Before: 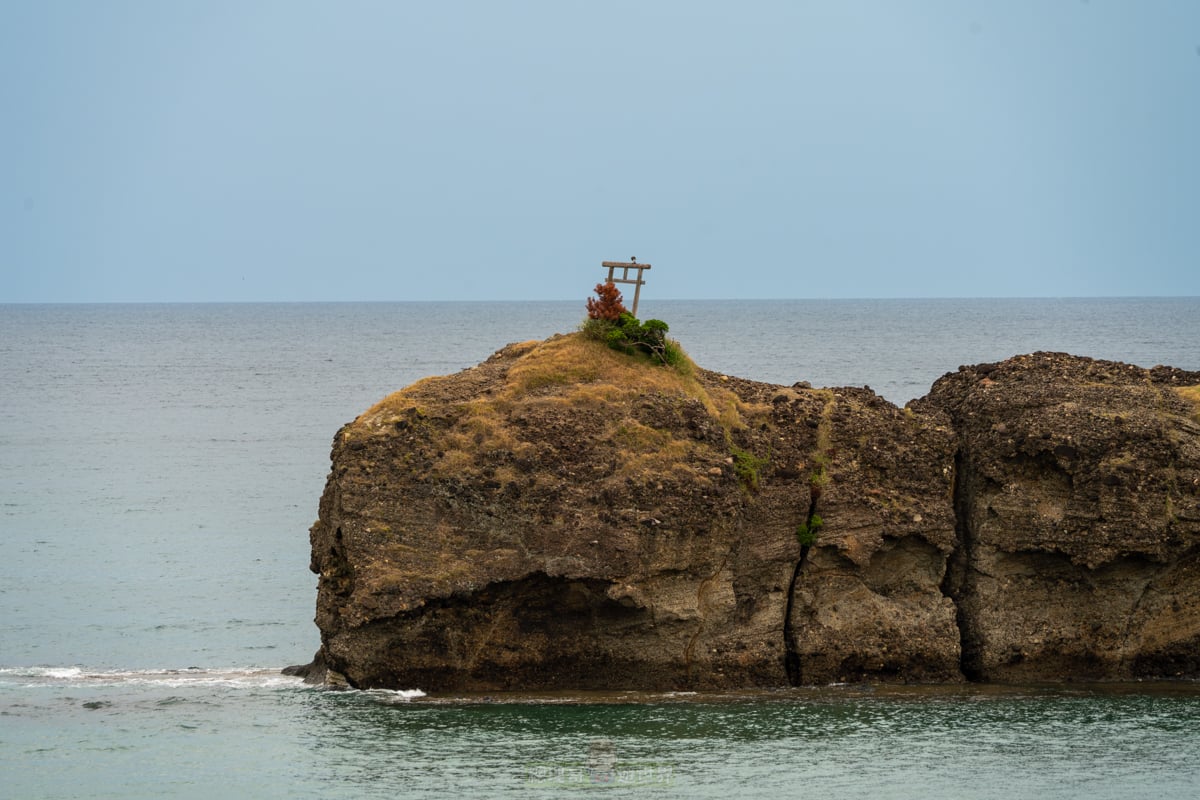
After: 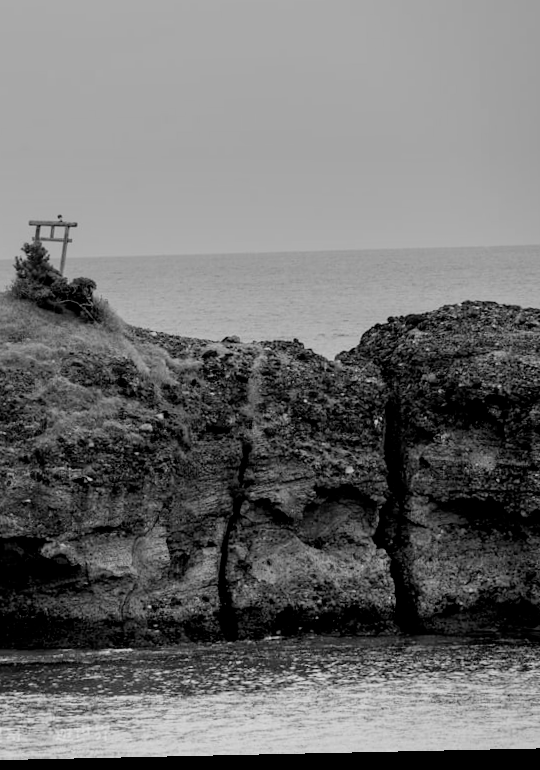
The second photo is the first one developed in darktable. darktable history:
exposure: black level correction 0.012, exposure 0.7 EV, compensate exposure bias true, compensate highlight preservation false
filmic rgb: white relative exposure 3.8 EV, hardness 4.35
monochrome: a -4.13, b 5.16, size 1
crop: left 47.628%, top 6.643%, right 7.874%
tone equalizer: on, module defaults
graduated density: hue 238.83°, saturation 50%
rotate and perspective: rotation -1.24°, automatic cropping off
